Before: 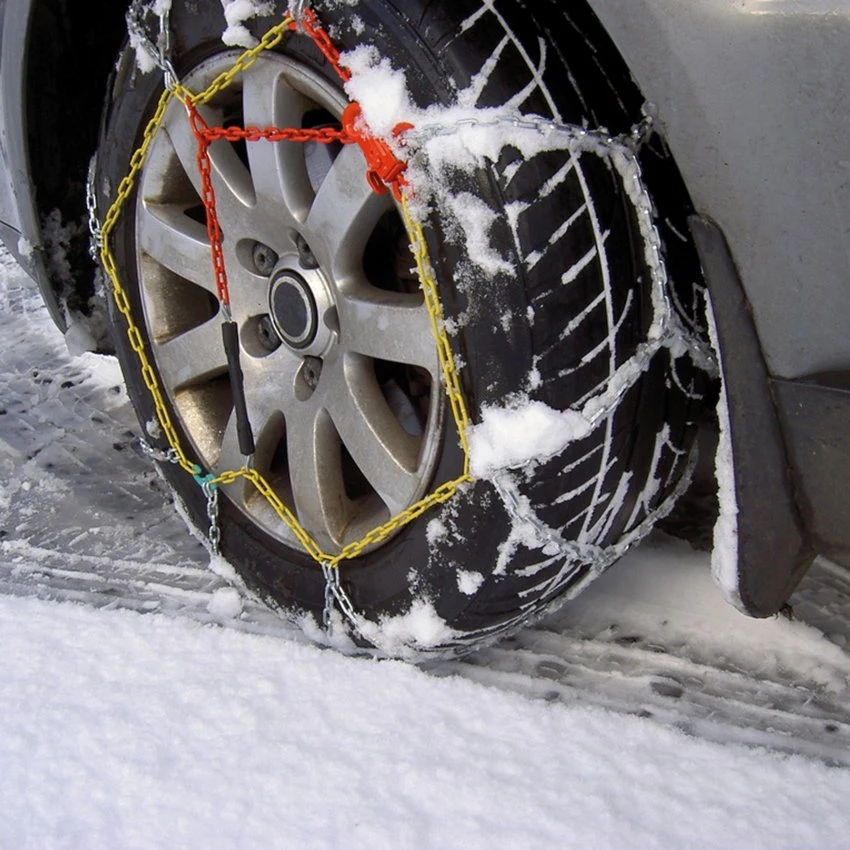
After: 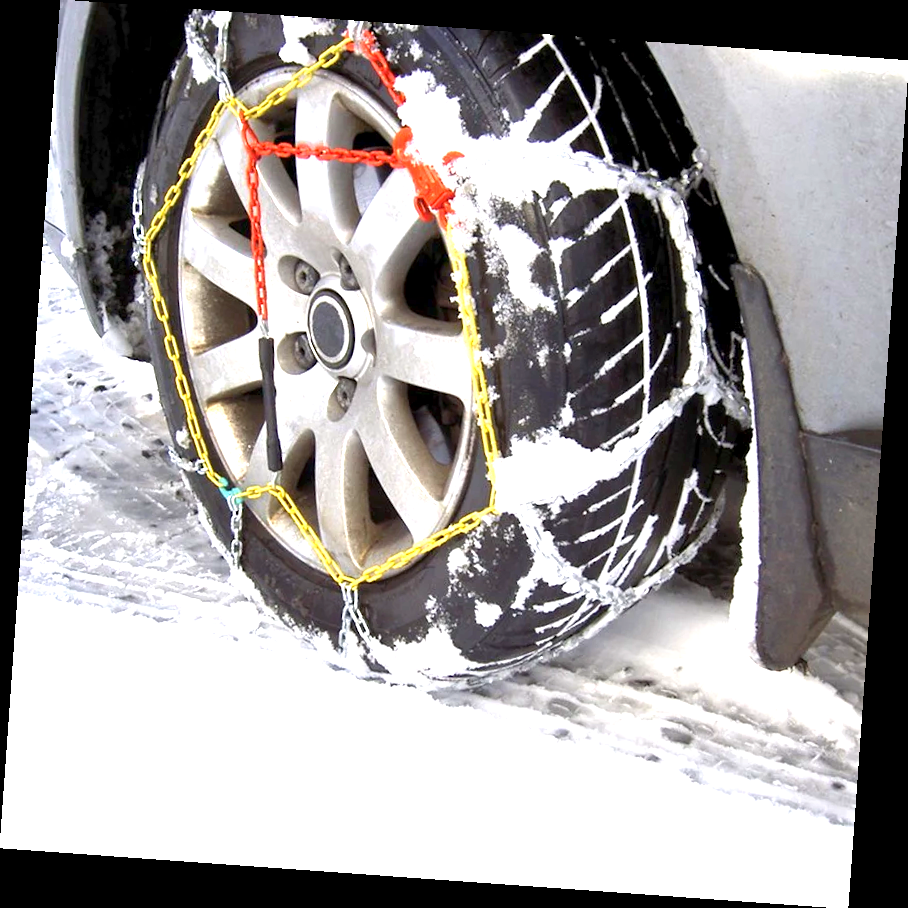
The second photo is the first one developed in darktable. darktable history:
exposure: black level correction 0.001, exposure 1.719 EV, compensate exposure bias true, compensate highlight preservation false
tone equalizer: on, module defaults
white balance: emerald 1
rotate and perspective: rotation 4.1°, automatic cropping off
